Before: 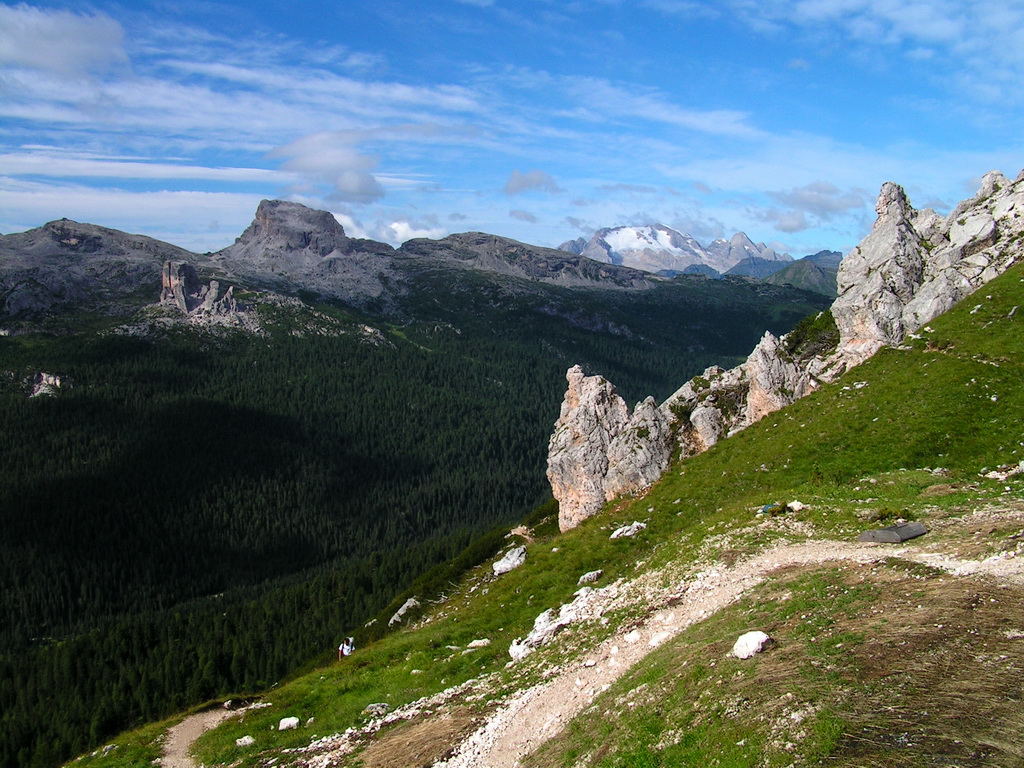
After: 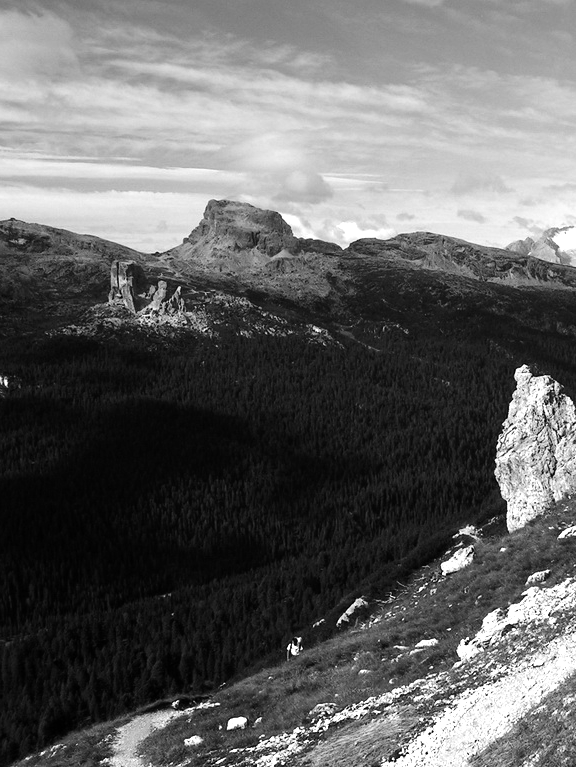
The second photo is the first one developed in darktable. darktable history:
monochrome: a -4.13, b 5.16, size 1
tone equalizer: -8 EV -0.75 EV, -7 EV -0.7 EV, -6 EV -0.6 EV, -5 EV -0.4 EV, -3 EV 0.4 EV, -2 EV 0.6 EV, -1 EV 0.7 EV, +0 EV 0.75 EV, edges refinement/feathering 500, mask exposure compensation -1.57 EV, preserve details no
crop: left 5.114%, right 38.589%
